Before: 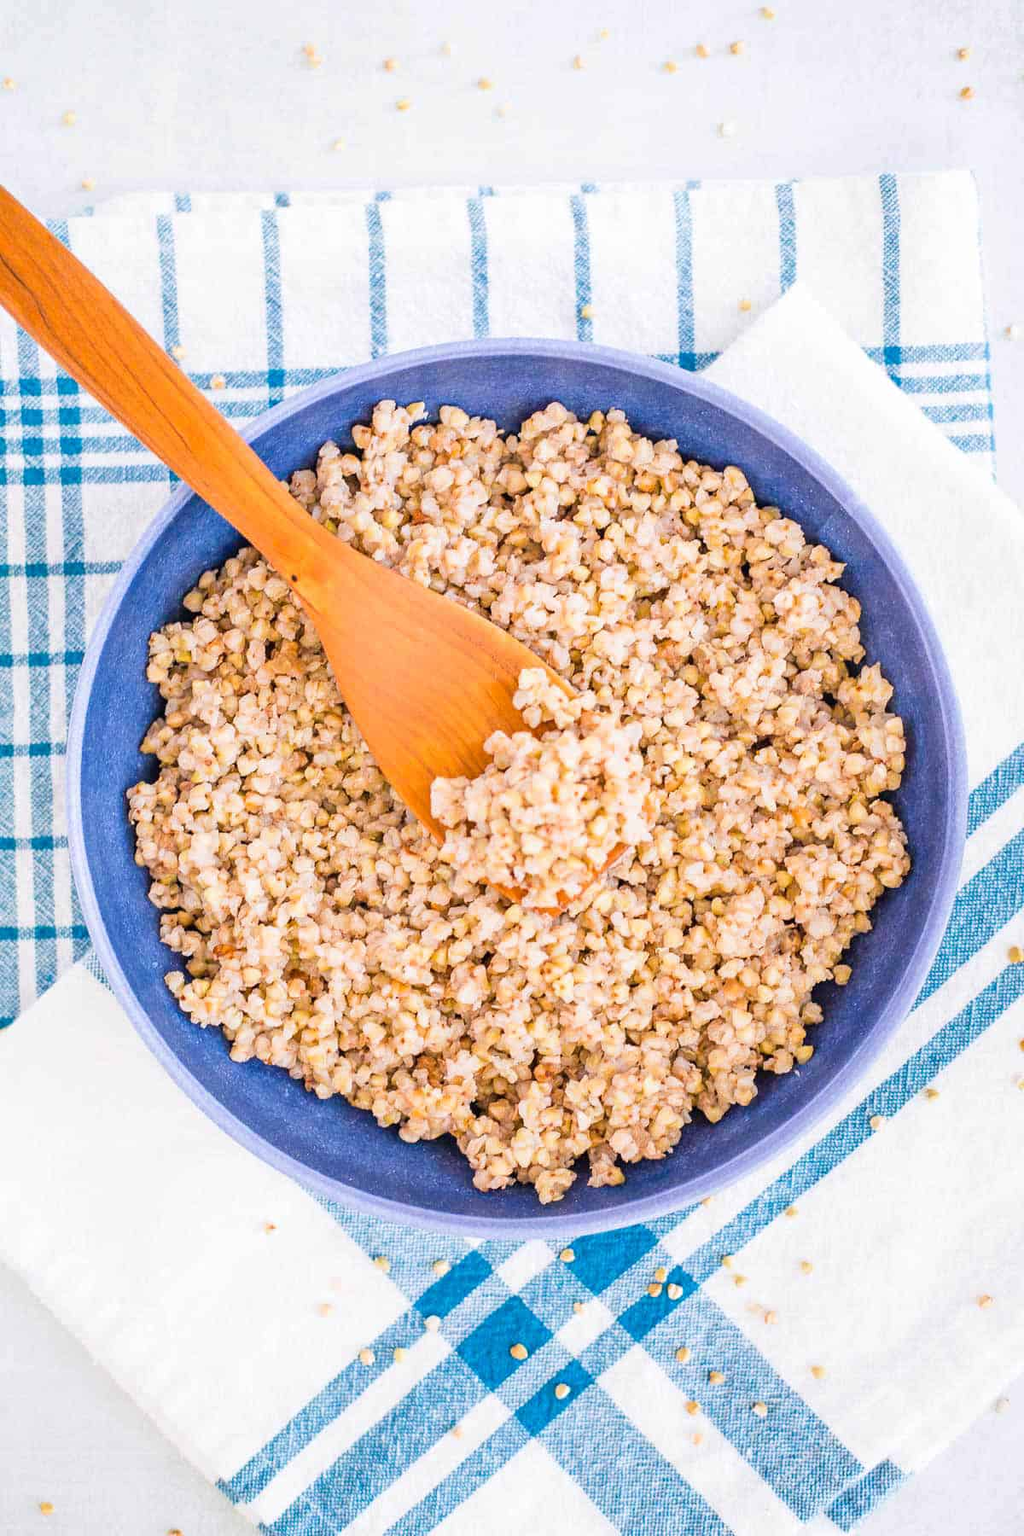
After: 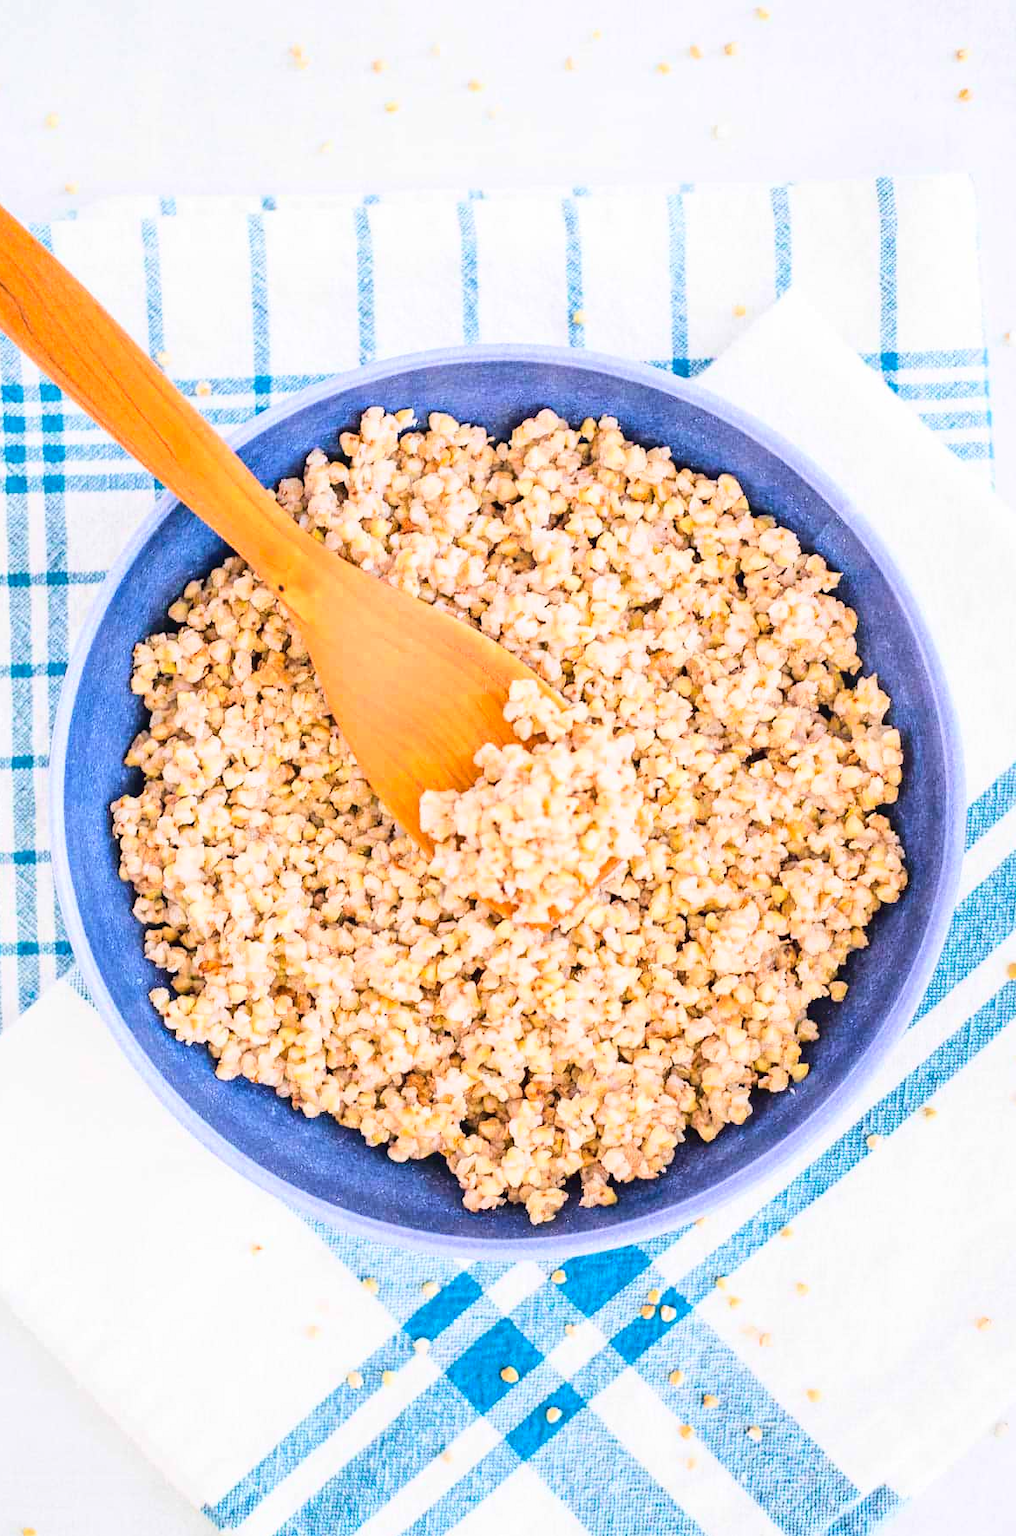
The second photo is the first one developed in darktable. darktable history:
tone curve: curves: ch0 [(0, 0) (0.003, 0.04) (0.011, 0.04) (0.025, 0.043) (0.044, 0.049) (0.069, 0.066) (0.1, 0.095) (0.136, 0.121) (0.177, 0.154) (0.224, 0.211) (0.277, 0.281) (0.335, 0.358) (0.399, 0.452) (0.468, 0.54) (0.543, 0.628) (0.623, 0.721) (0.709, 0.801) (0.801, 0.883) (0.898, 0.948) (1, 1)], color space Lab, linked channels, preserve colors none
crop and rotate: left 1.784%, right 0.627%, bottom 1.653%
